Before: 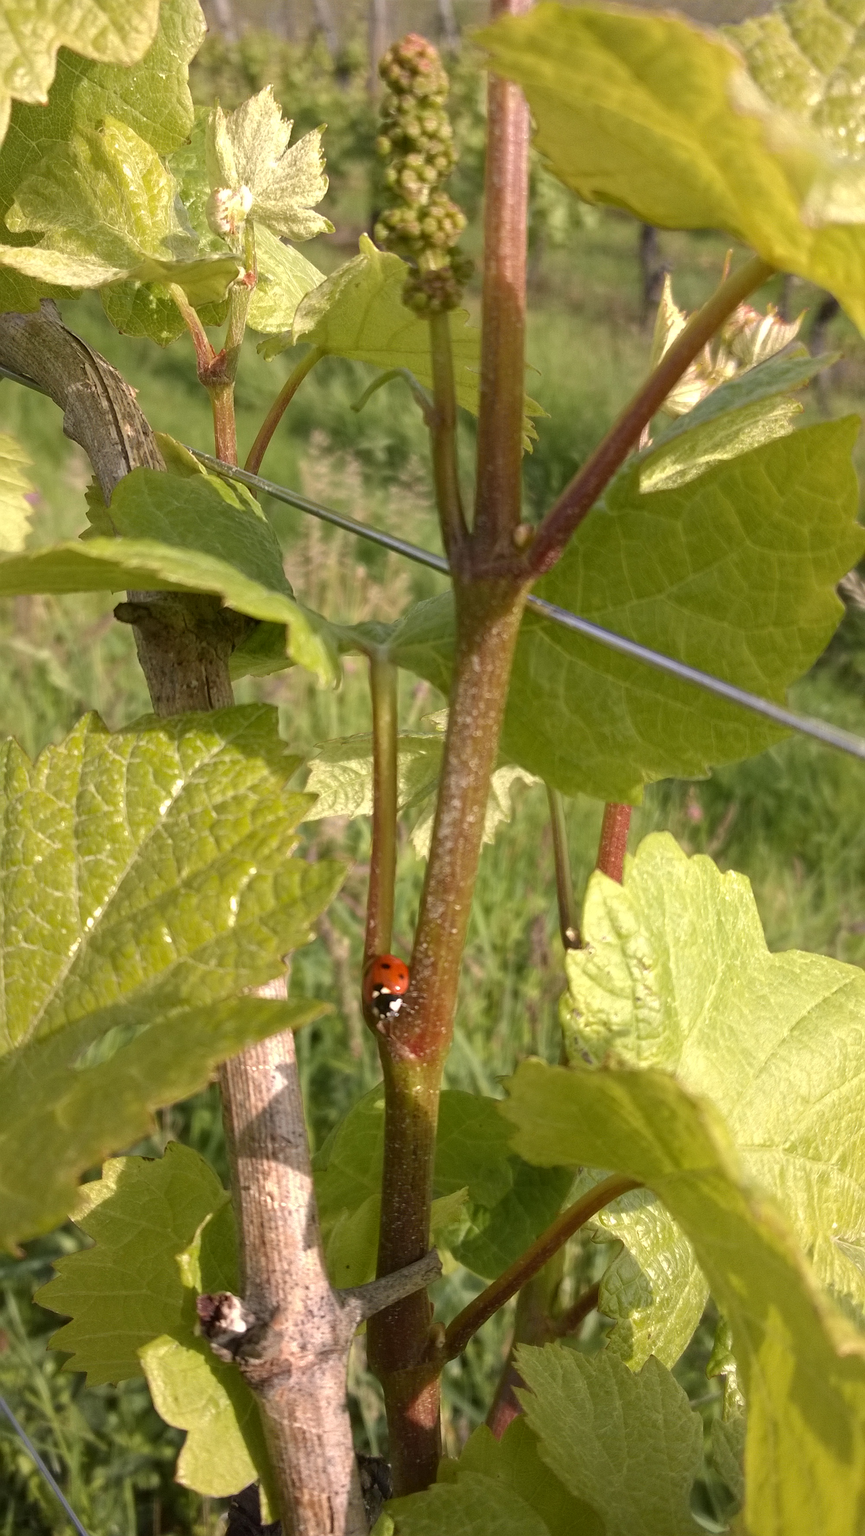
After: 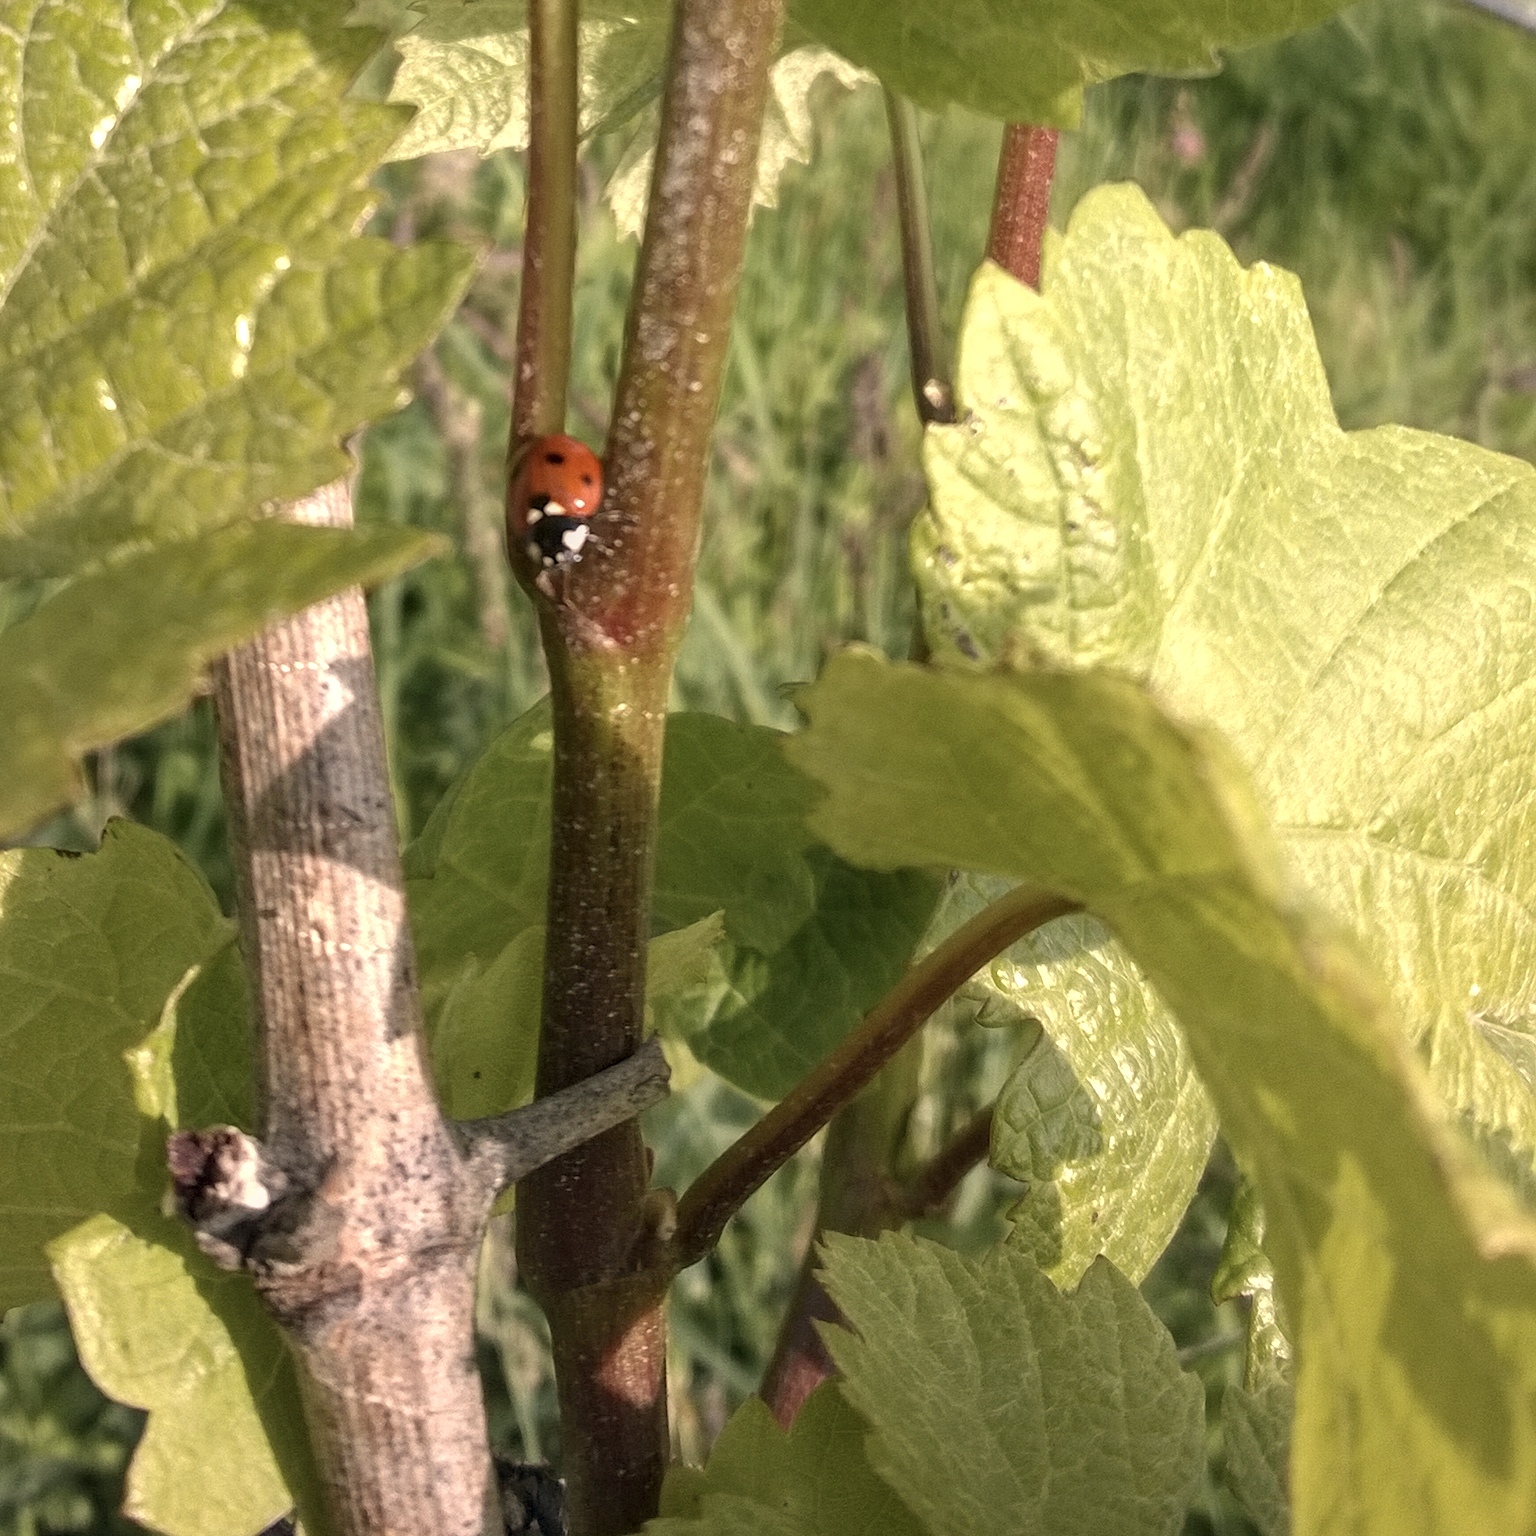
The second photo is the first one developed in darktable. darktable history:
crop and rotate: left 13.324%, top 48.355%, bottom 2.831%
color correction: highlights a* 2.89, highlights b* 5.01, shadows a* -2.22, shadows b* -4.89, saturation 0.799
local contrast: on, module defaults
